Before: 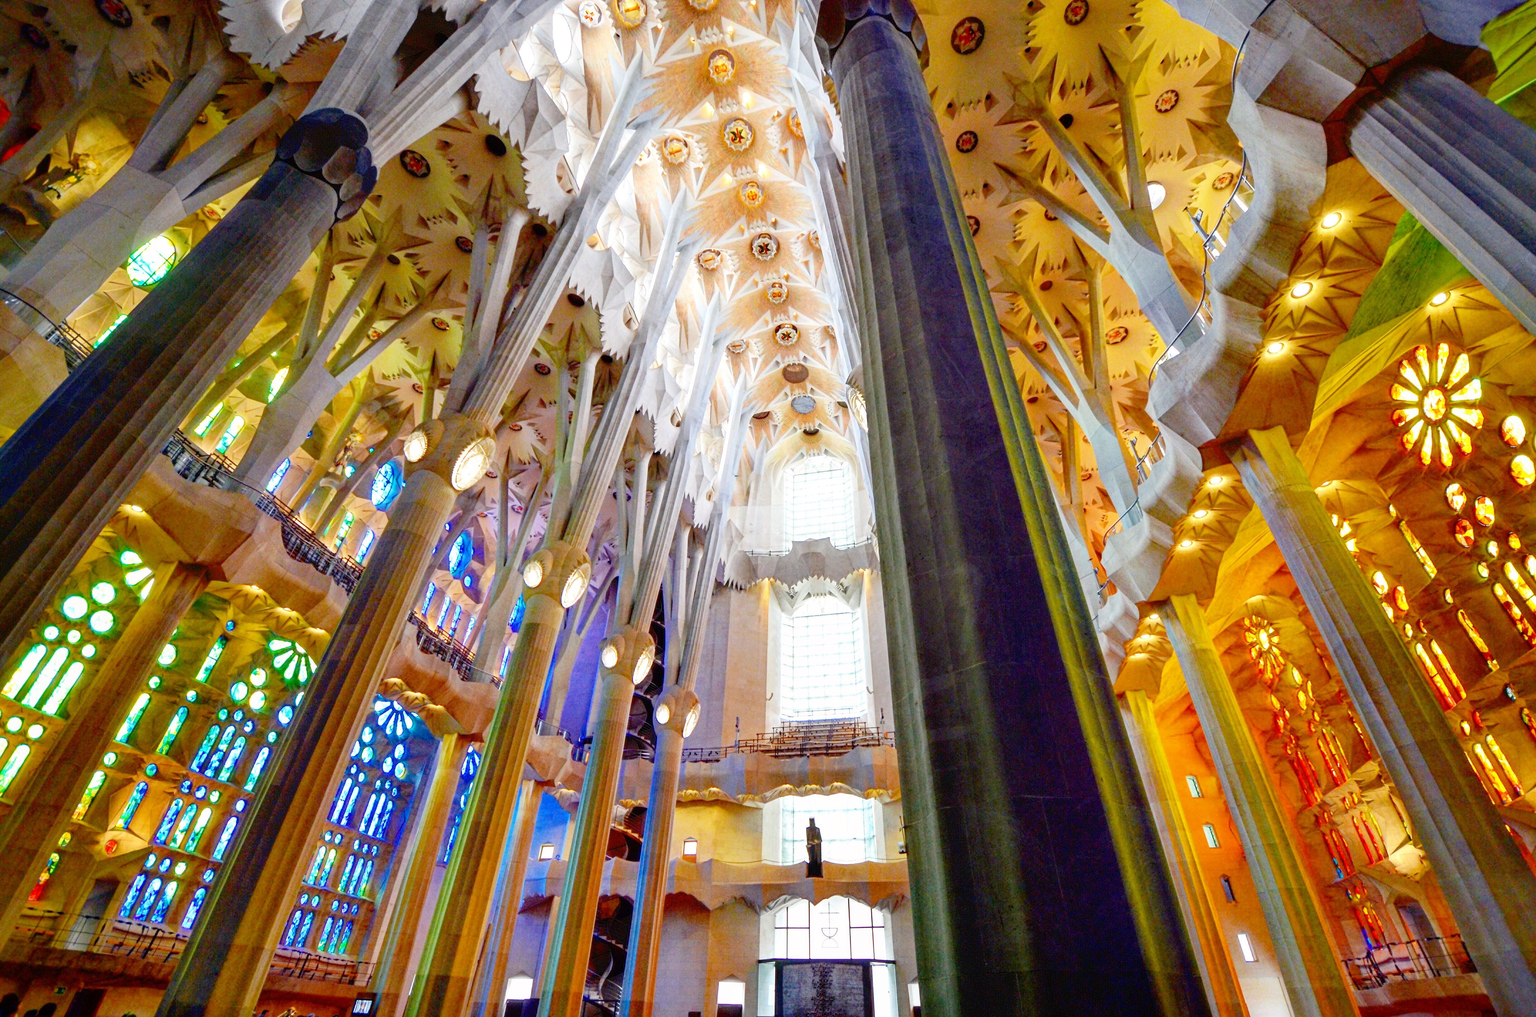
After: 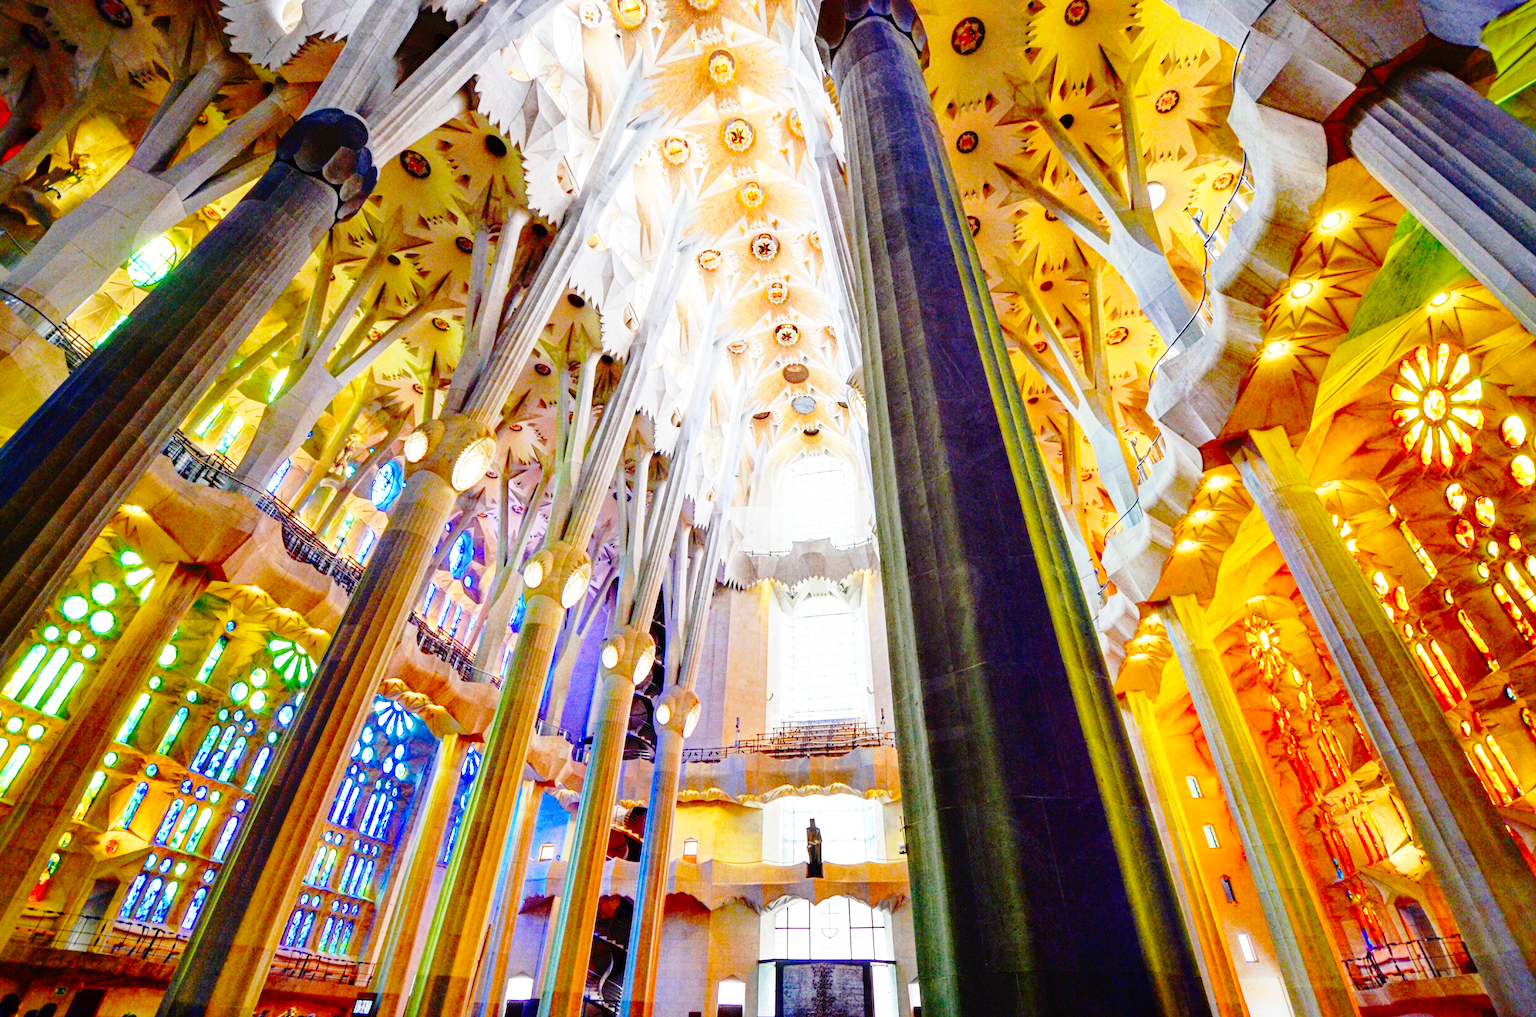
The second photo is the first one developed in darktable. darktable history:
haze removal: compatibility mode true, adaptive false
base curve: curves: ch0 [(0, 0) (0.028, 0.03) (0.121, 0.232) (0.46, 0.748) (0.859, 0.968) (1, 1)], preserve colors none
